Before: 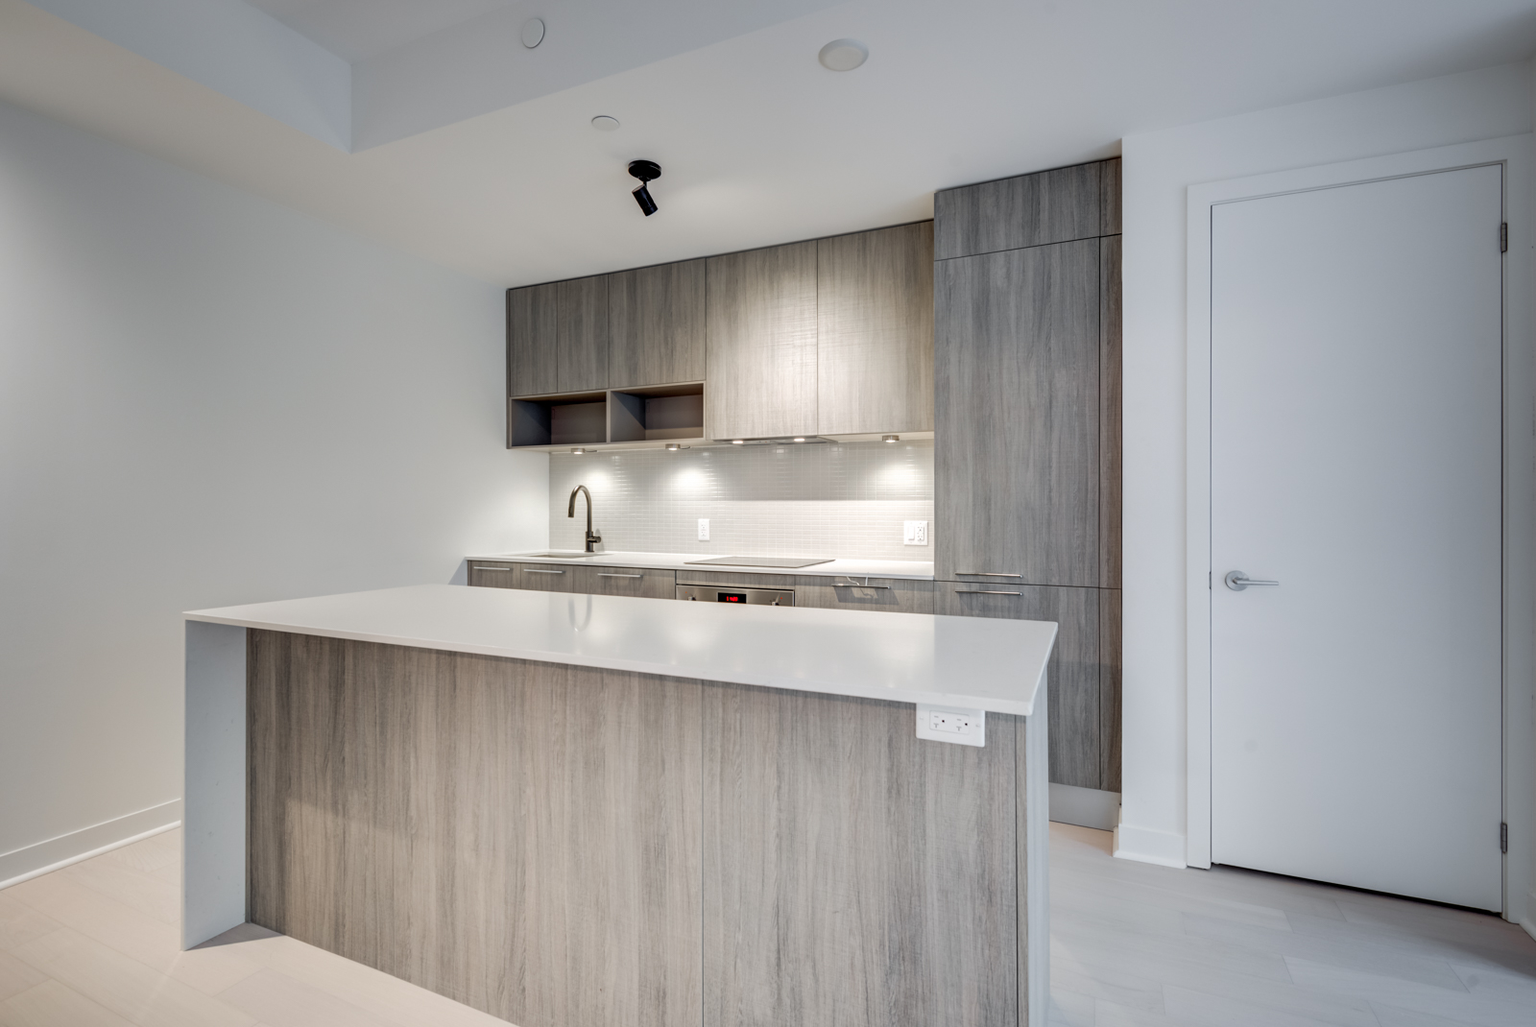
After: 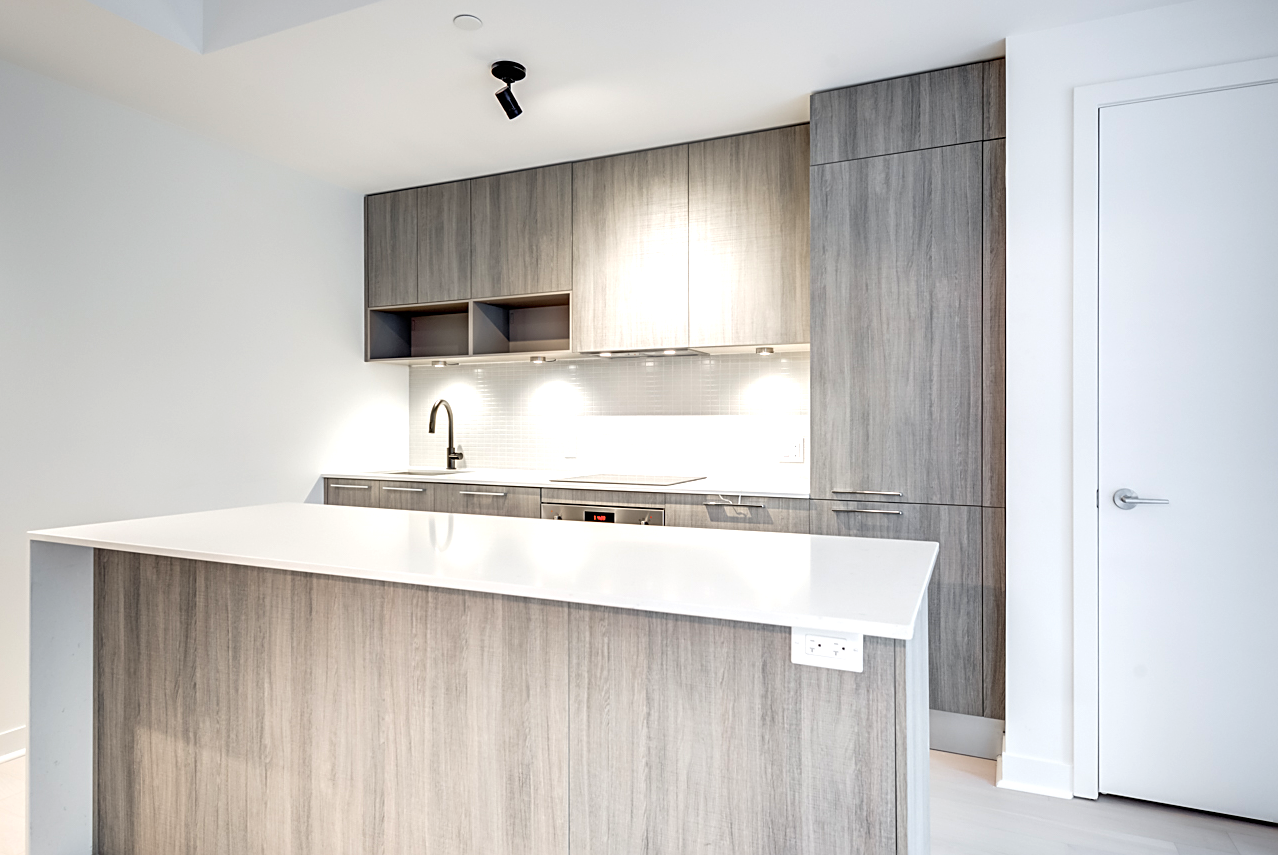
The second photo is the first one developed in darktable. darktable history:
sharpen: on, module defaults
exposure: black level correction 0, exposure 0.678 EV, compensate highlight preservation false
crop and rotate: left 10.218%, top 9.945%, right 9.872%, bottom 10.144%
